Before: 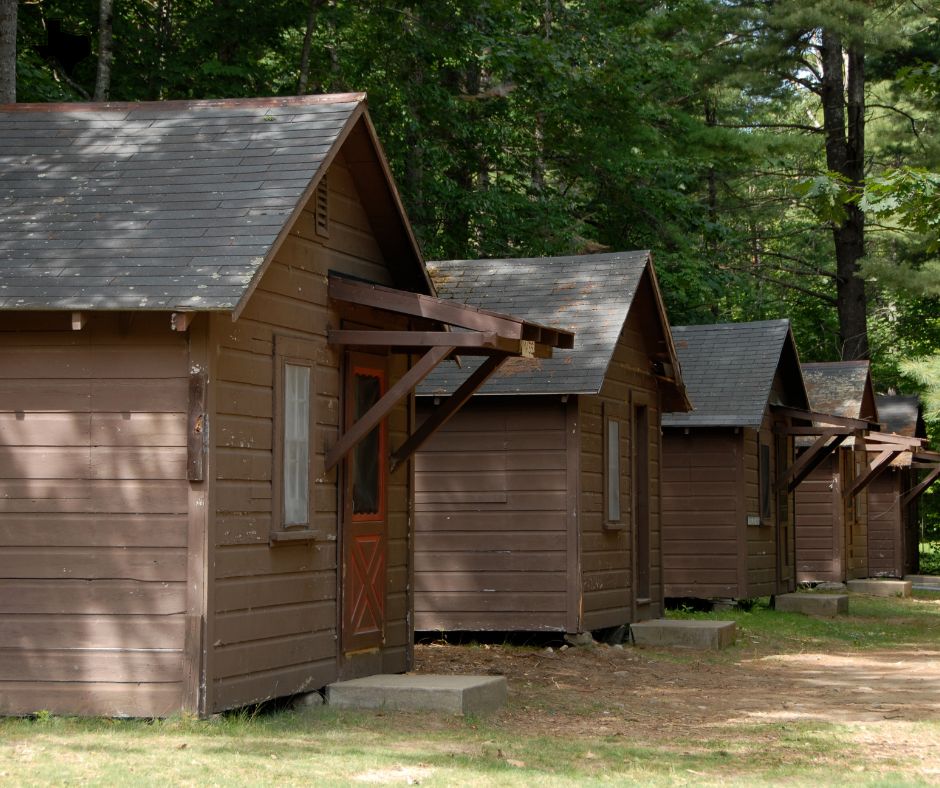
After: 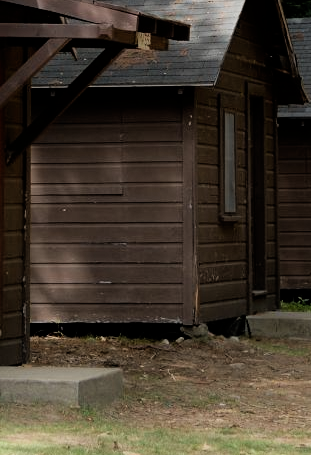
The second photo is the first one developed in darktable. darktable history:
contrast brightness saturation: saturation -0.05
crop: left 40.878%, top 39.176%, right 25.993%, bottom 3.081%
tone equalizer: -8 EV -0.002 EV, -7 EV 0.005 EV, -6 EV -0.009 EV, -5 EV 0.011 EV, -4 EV -0.012 EV, -3 EV 0.007 EV, -2 EV -0.062 EV, -1 EV -0.293 EV, +0 EV -0.582 EV, smoothing diameter 2%, edges refinement/feathering 20, mask exposure compensation -1.57 EV, filter diffusion 5
contrast equalizer: y [[0.439, 0.44, 0.442, 0.457, 0.493, 0.498], [0.5 ×6], [0.5 ×6], [0 ×6], [0 ×6]], mix 0.76
filmic rgb: black relative exposure -5 EV, white relative exposure 3.2 EV, hardness 3.42, contrast 1.2, highlights saturation mix -50%
